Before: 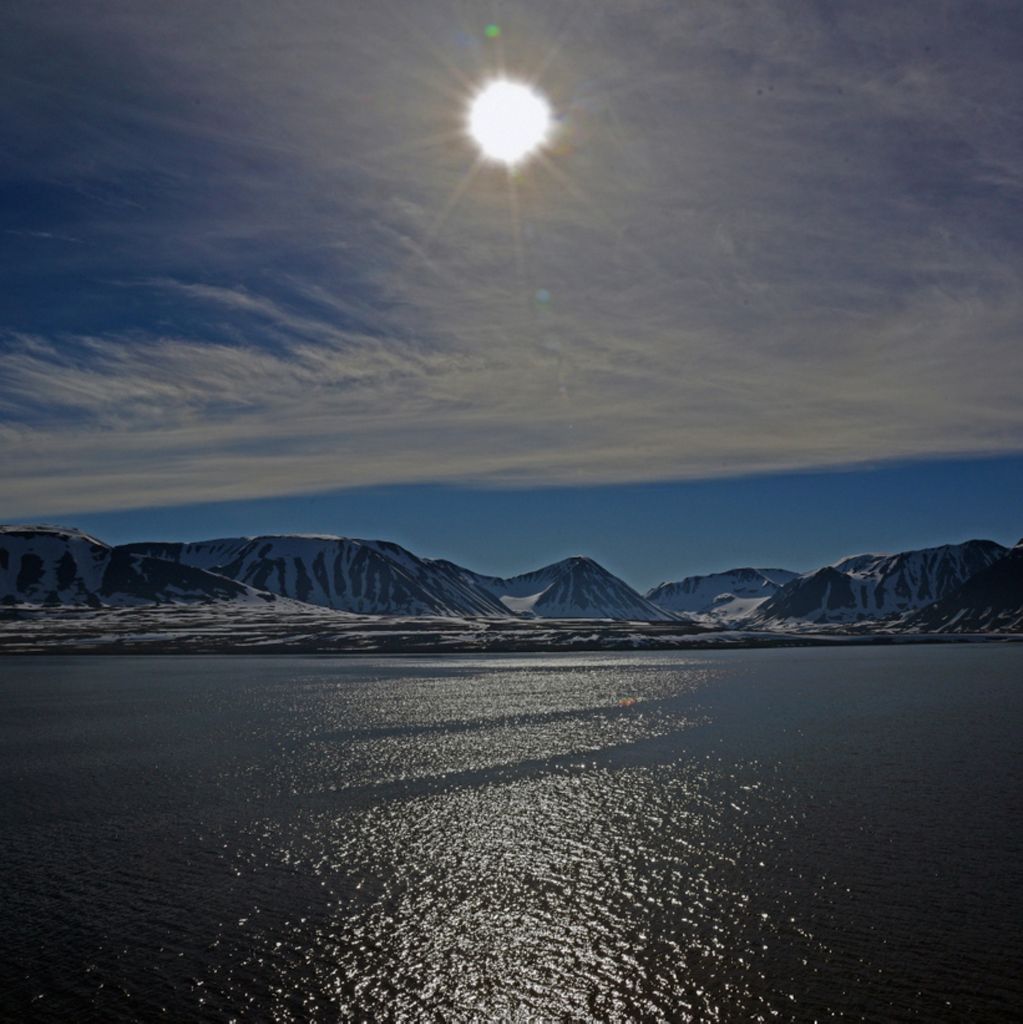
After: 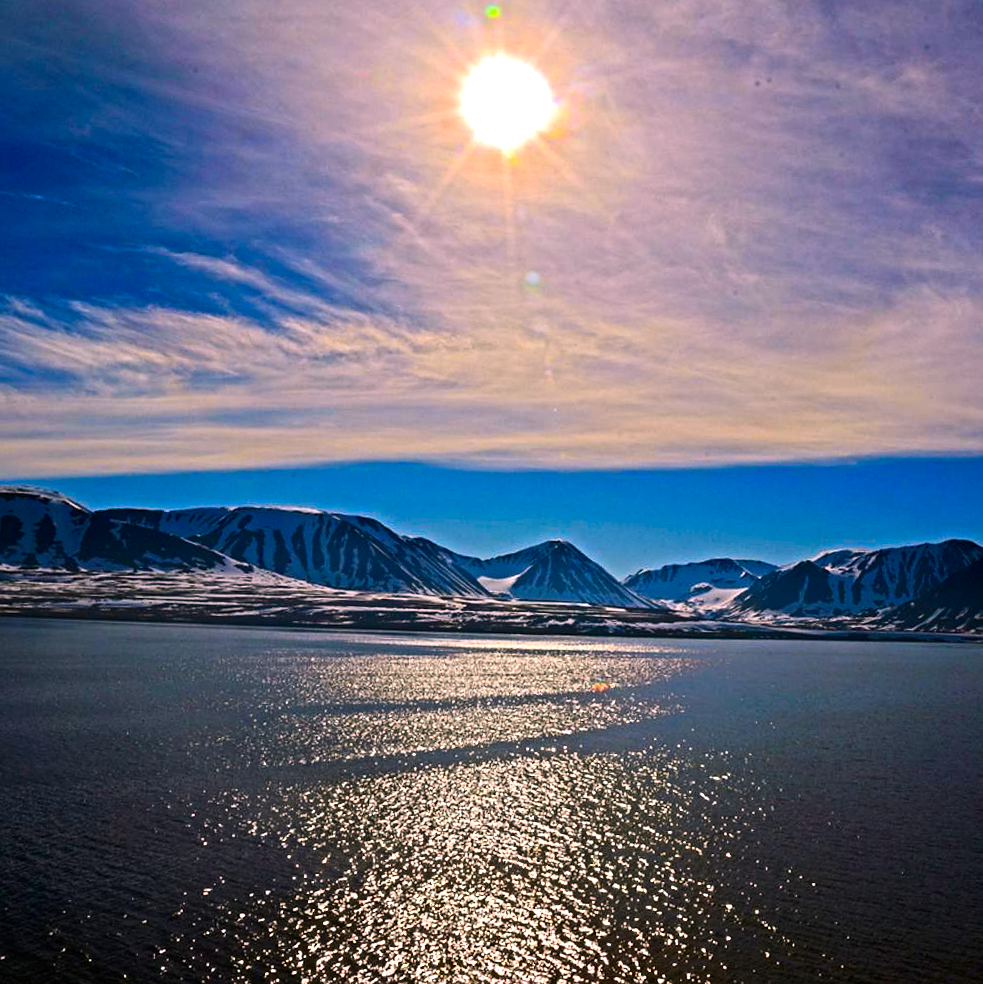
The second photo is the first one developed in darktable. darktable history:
exposure: exposure 1.248 EV, compensate highlight preservation false
color balance rgb: highlights gain › chroma 4.57%, highlights gain › hue 31.52°, linear chroma grading › global chroma 41.344%, perceptual saturation grading › global saturation 19.313%, global vibrance 25.068%, contrast 19.66%
shadows and highlights: shadows 20.26, highlights -21.02, soften with gaussian
crop and rotate: angle -2.32°
contrast brightness saturation: contrast 0.152, brightness -0.013, saturation 0.104
sharpen: radius 1.003
contrast equalizer: octaves 7, y [[0.5 ×6], [0.5 ×6], [0.5 ×6], [0 ×6], [0, 0, 0, 0.581, 0.011, 0]], mix 0.166
